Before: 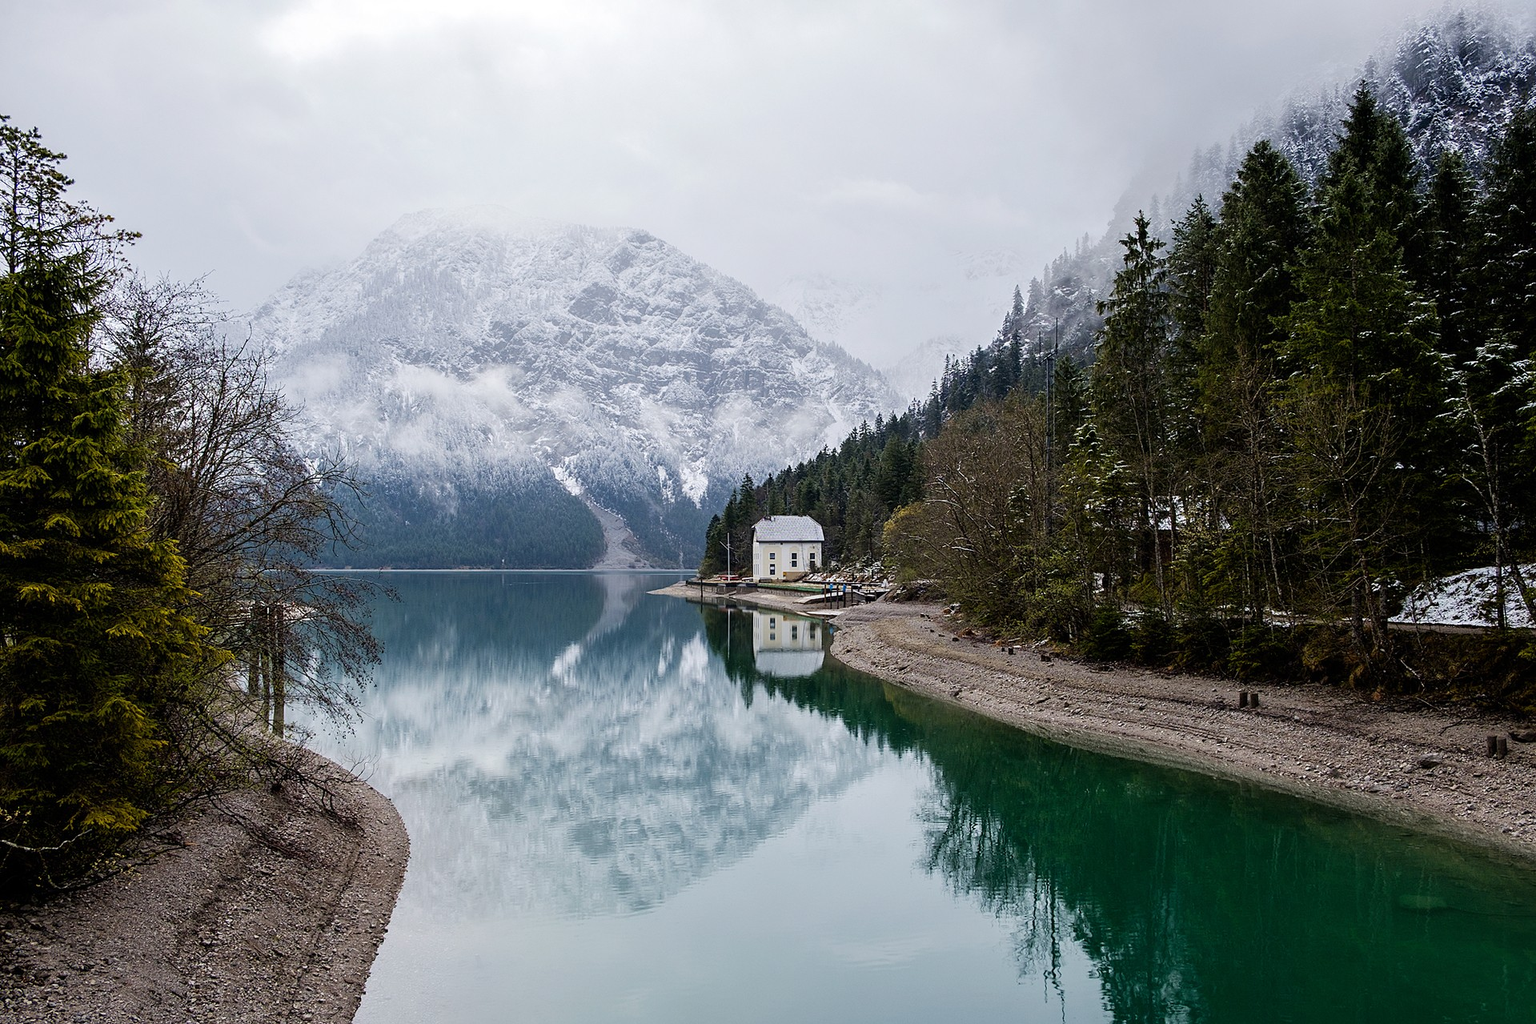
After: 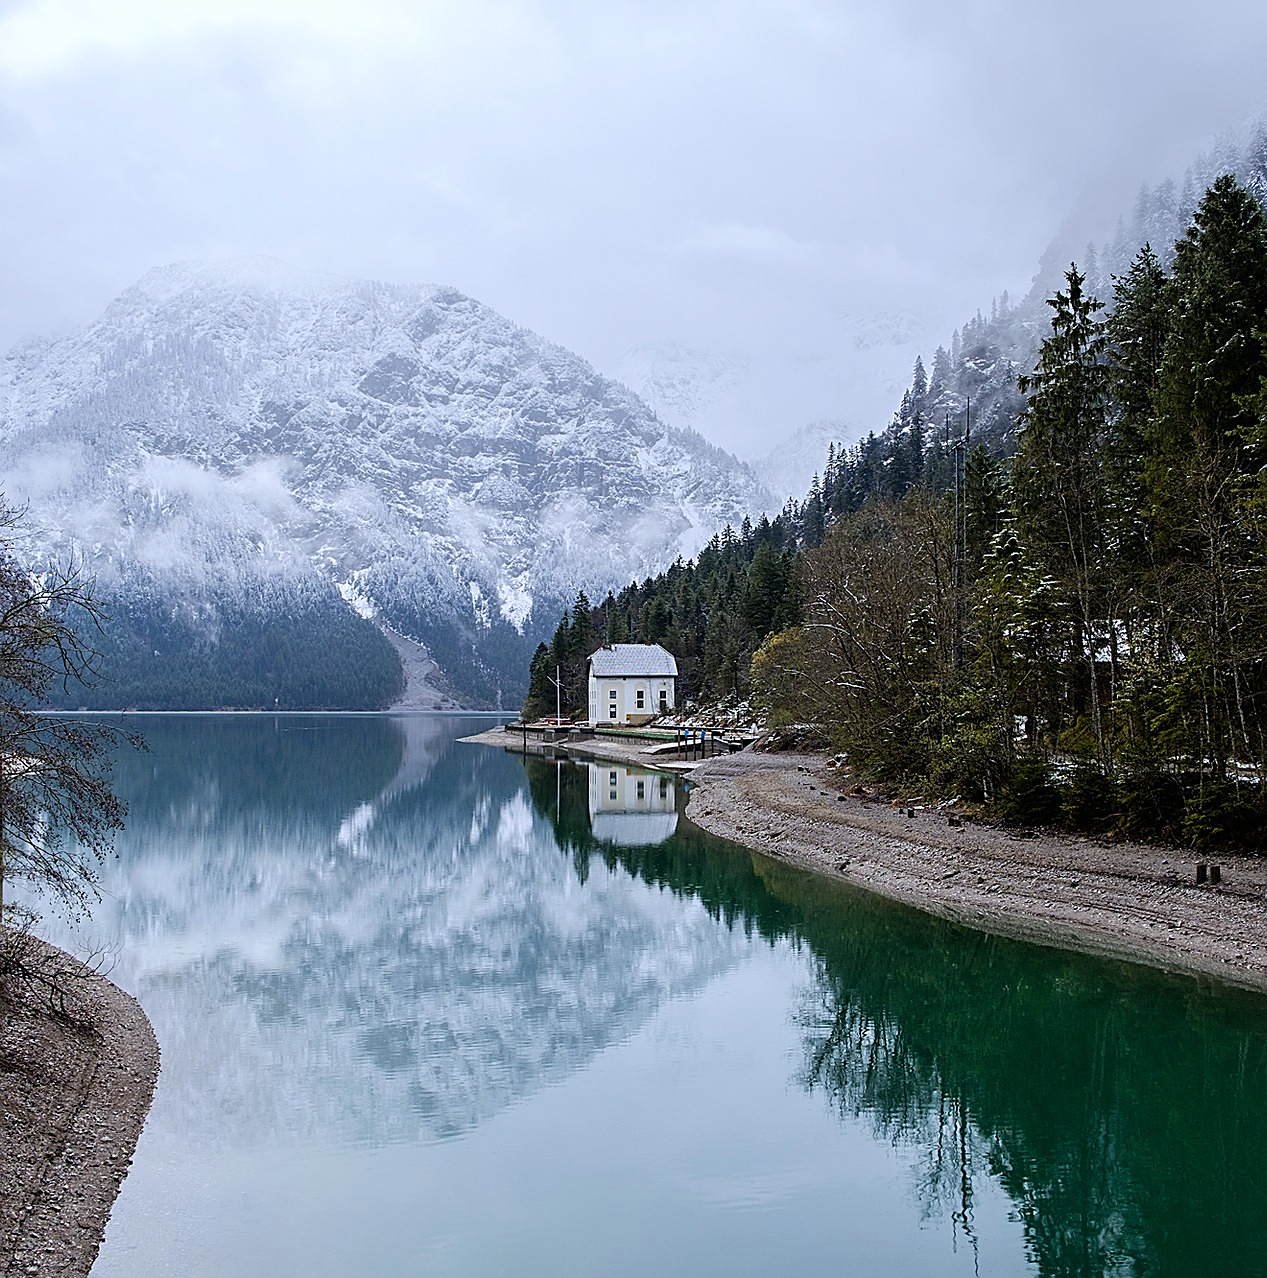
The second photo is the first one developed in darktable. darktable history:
white balance: red 0.954, blue 1.079
crop and rotate: left 18.442%, right 15.508%
exposure: compensate highlight preservation false
sharpen: on, module defaults
